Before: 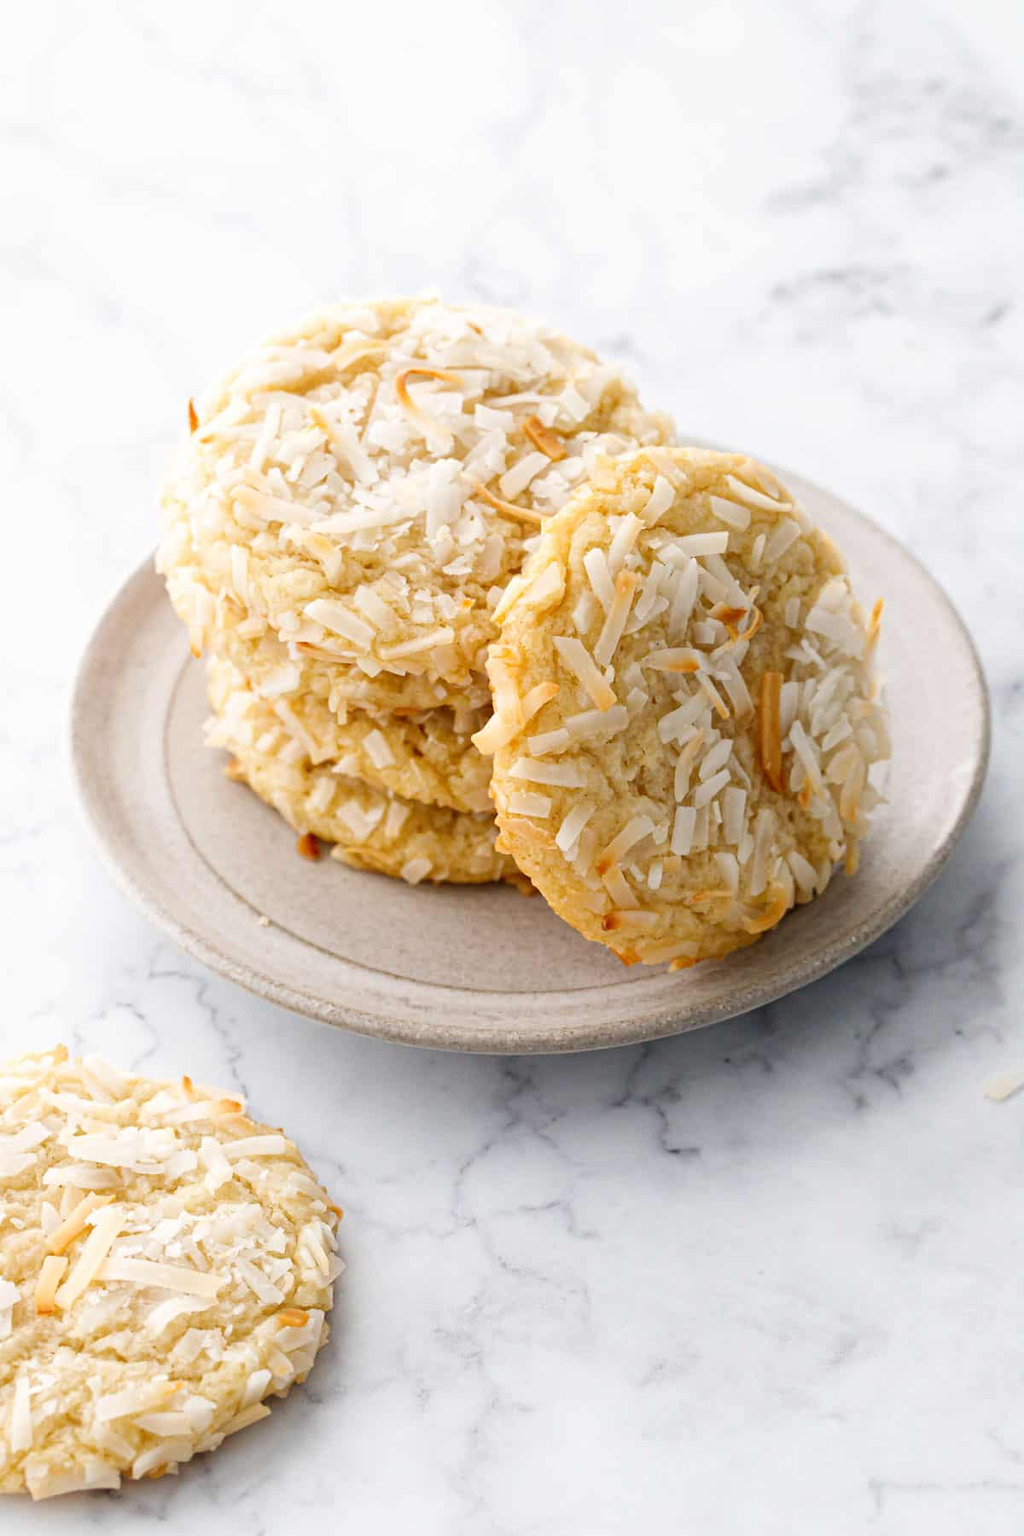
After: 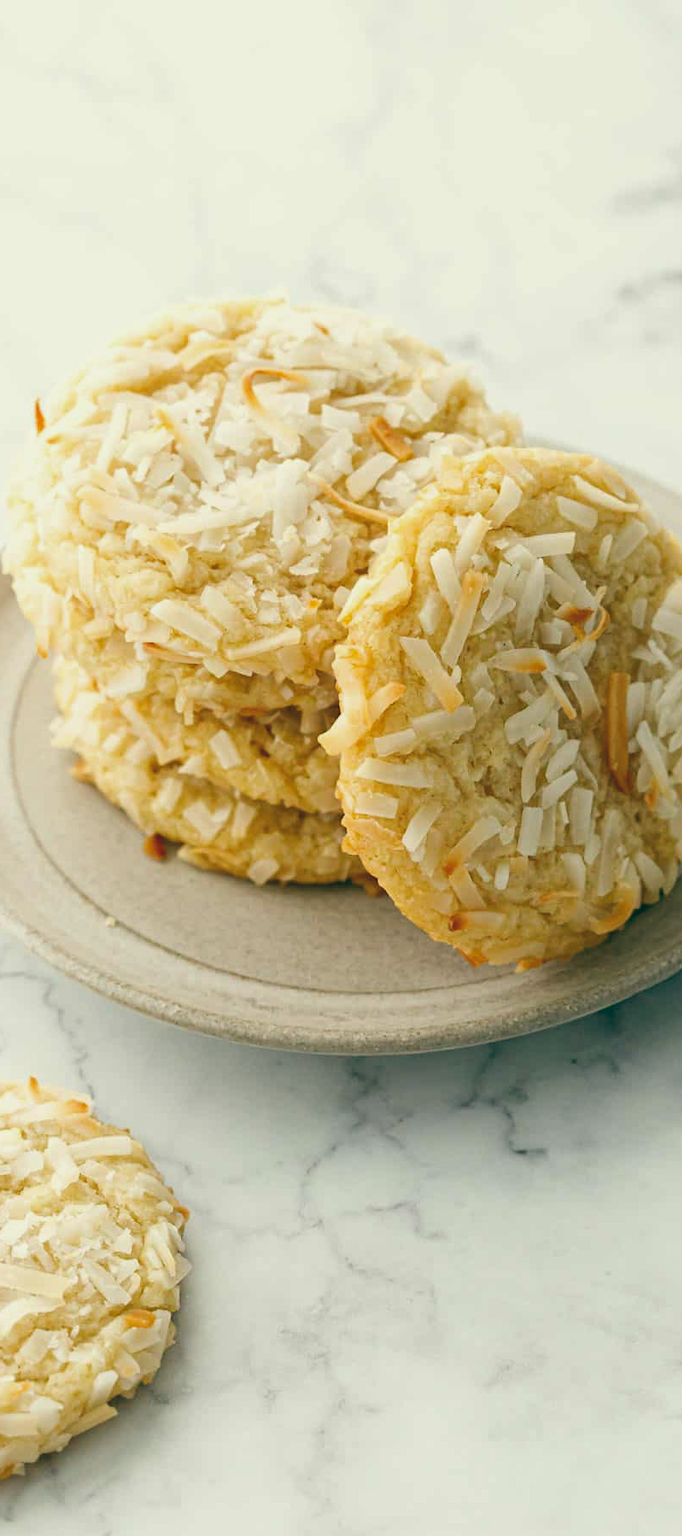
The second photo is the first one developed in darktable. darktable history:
color balance: lift [1.005, 0.99, 1.007, 1.01], gamma [1, 1.034, 1.032, 0.966], gain [0.873, 1.055, 1.067, 0.933]
crop and rotate: left 15.055%, right 18.278%
